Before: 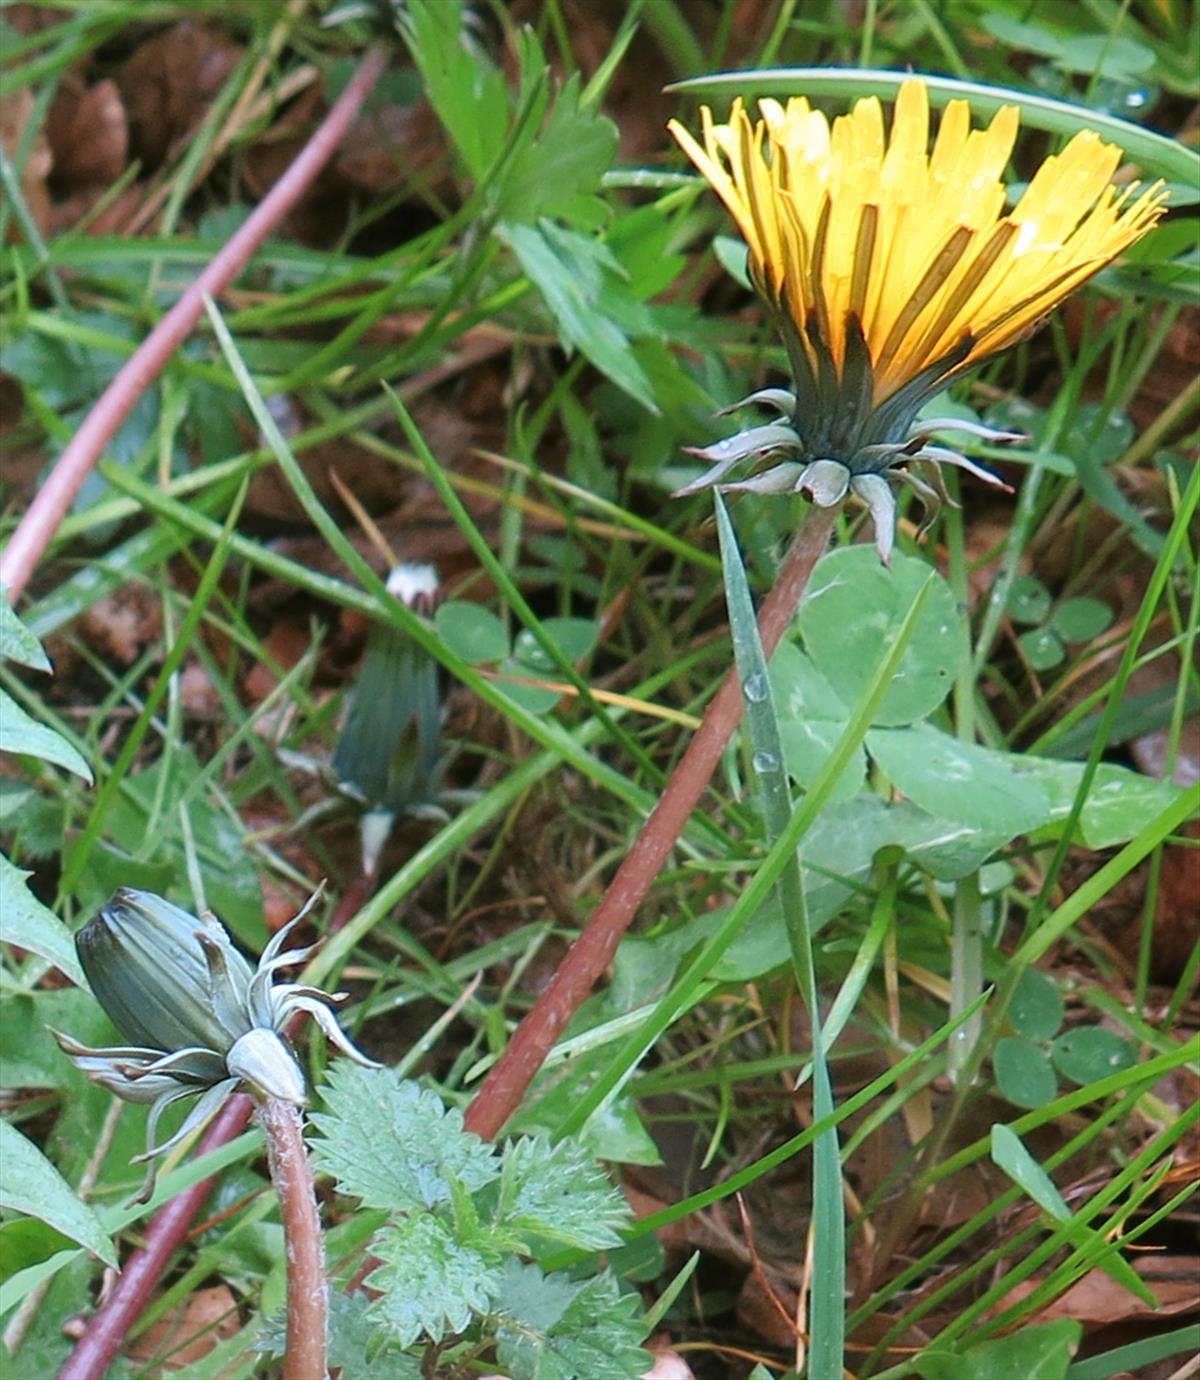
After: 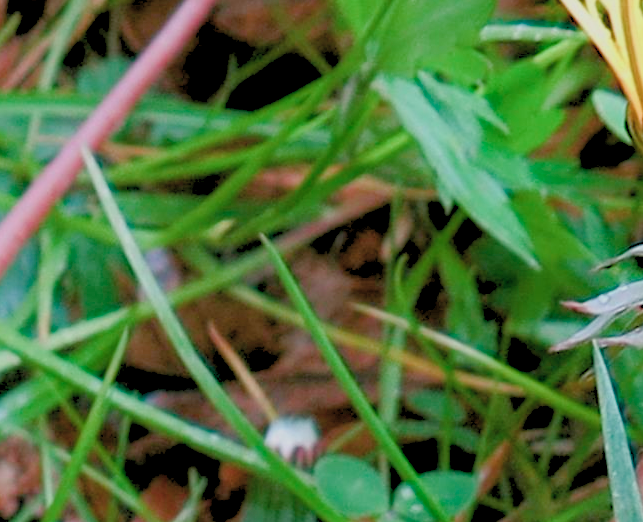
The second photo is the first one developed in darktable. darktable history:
rgb levels: preserve colors sum RGB, levels [[0.038, 0.433, 0.934], [0, 0.5, 1], [0, 0.5, 1]]
crop: left 10.121%, top 10.631%, right 36.218%, bottom 51.526%
color contrast: blue-yellow contrast 0.7
color balance rgb: global offset › luminance -0.5%, perceptual saturation grading › highlights -17.77%, perceptual saturation grading › mid-tones 33.1%, perceptual saturation grading › shadows 50.52%, perceptual brilliance grading › highlights 10.8%, perceptual brilliance grading › shadows -10.8%, global vibrance 24.22%, contrast -25%
